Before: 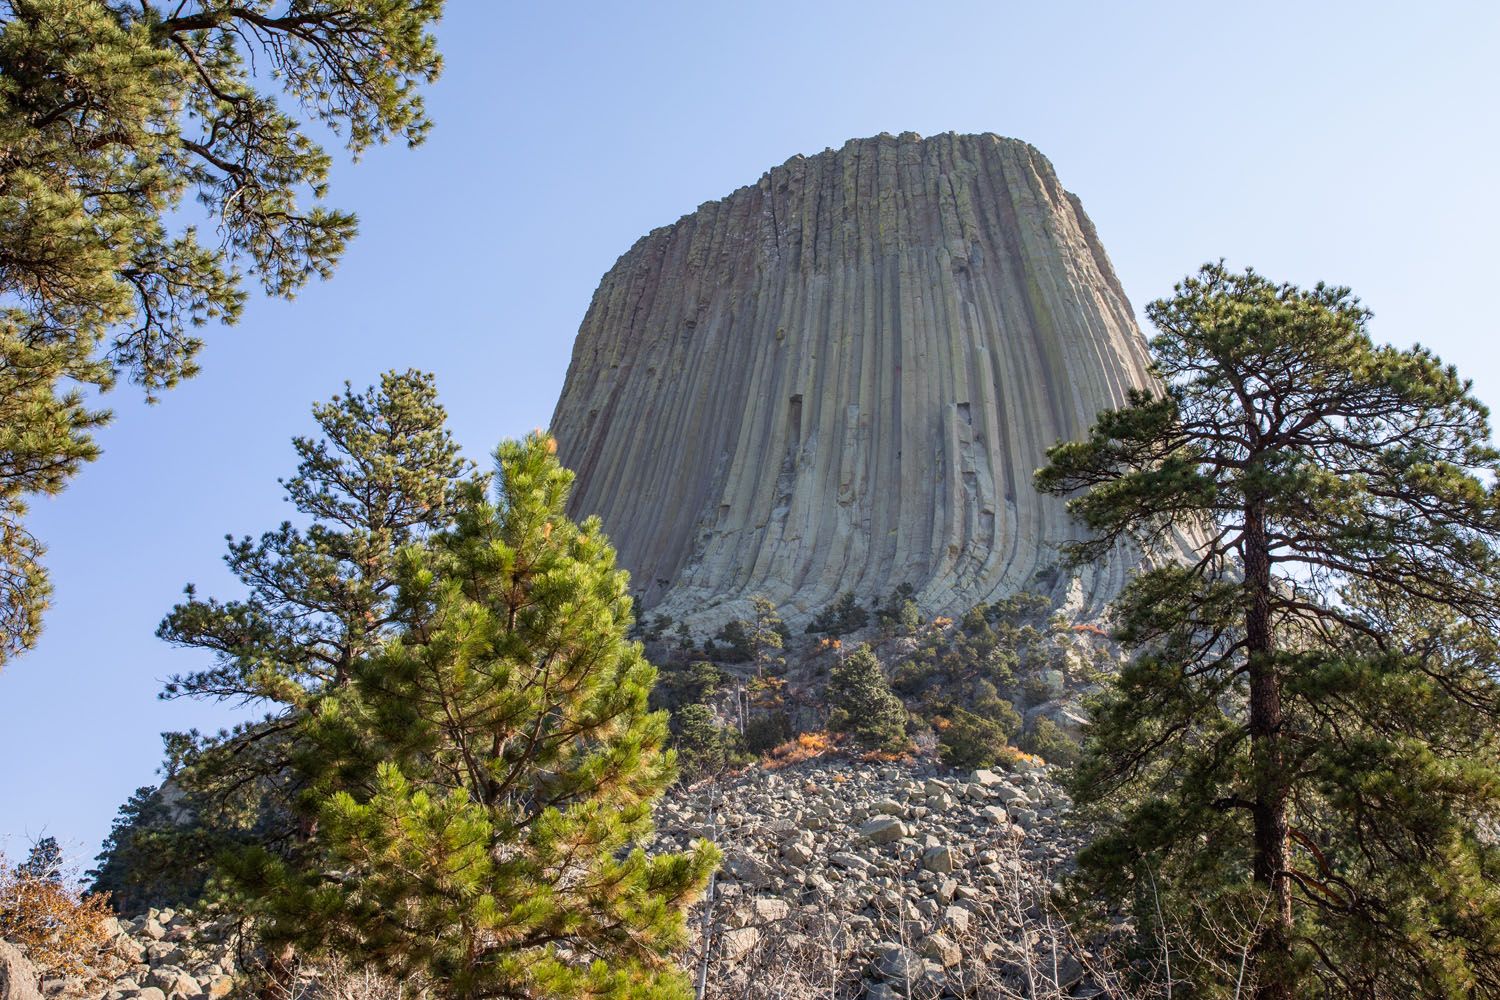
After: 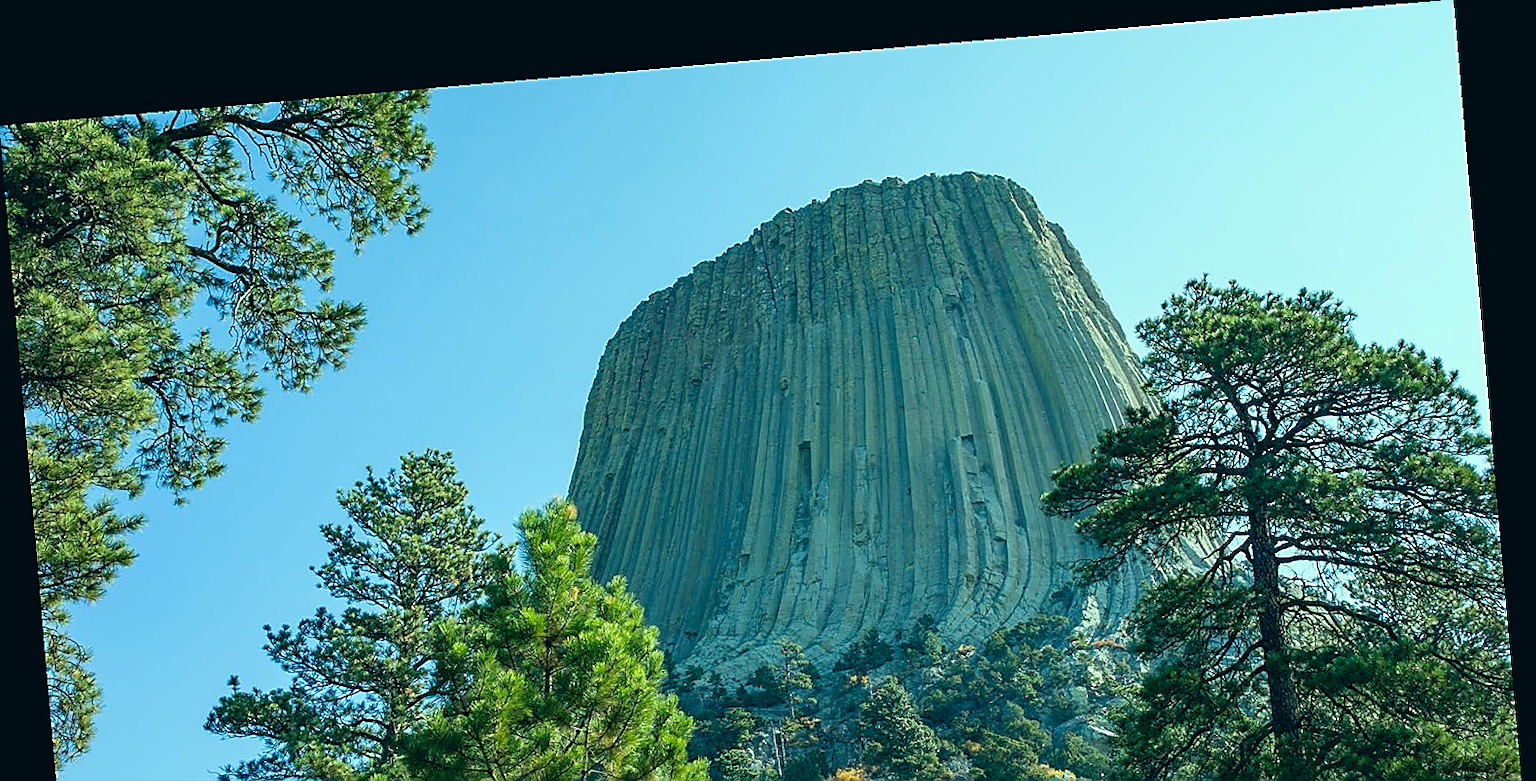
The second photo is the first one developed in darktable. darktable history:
white balance: red 0.974, blue 1.044
sharpen: radius 1.4, amount 1.25, threshold 0.7
crop: bottom 28.576%
rotate and perspective: rotation -4.98°, automatic cropping off
color correction: highlights a* -20.08, highlights b* 9.8, shadows a* -20.4, shadows b* -10.76
